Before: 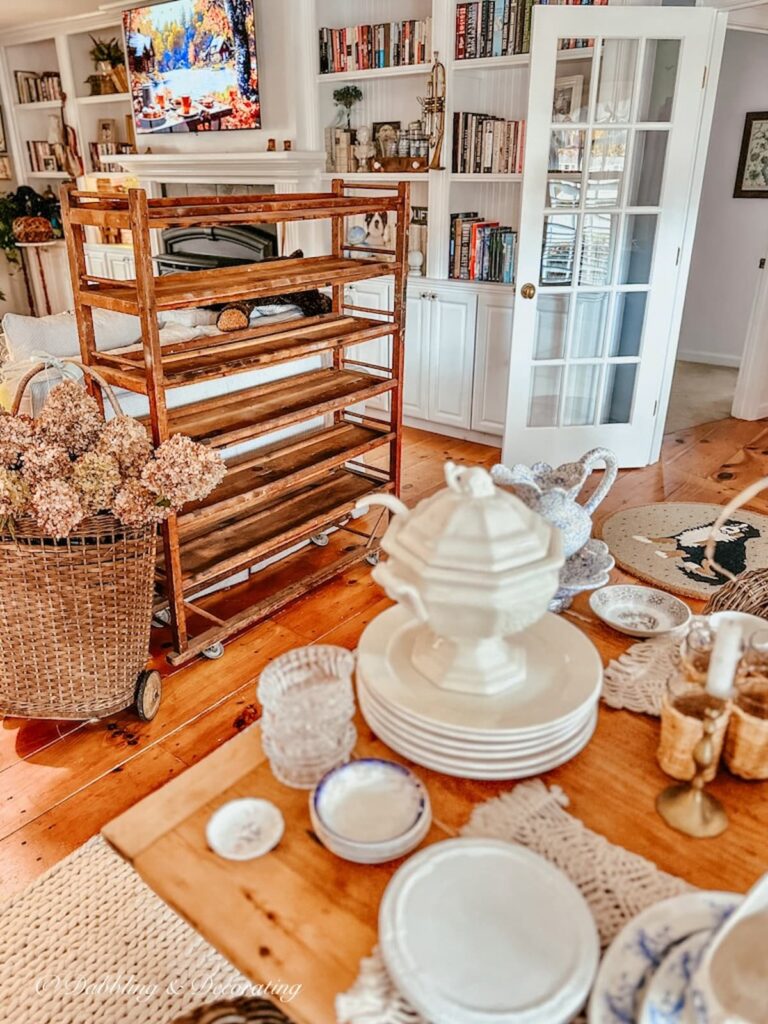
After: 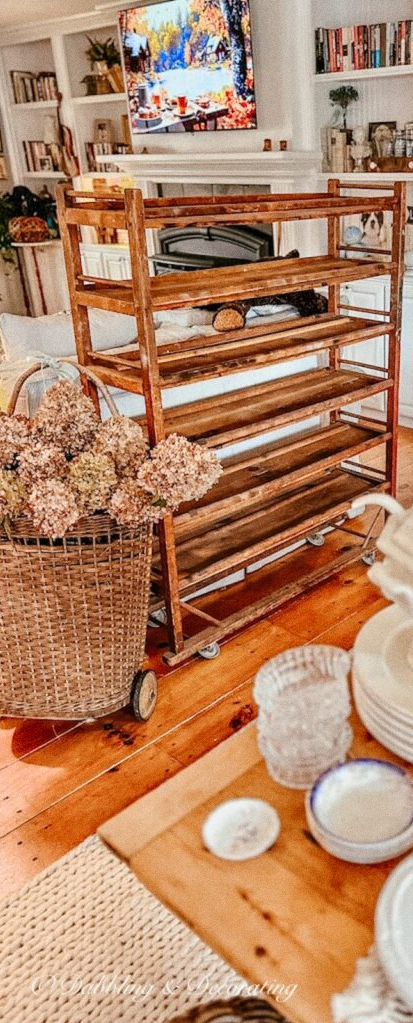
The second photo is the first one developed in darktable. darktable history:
crop: left 0.587%, right 45.588%, bottom 0.086%
bloom: size 3%, threshold 100%, strength 0%
grain: coarseness 0.47 ISO
